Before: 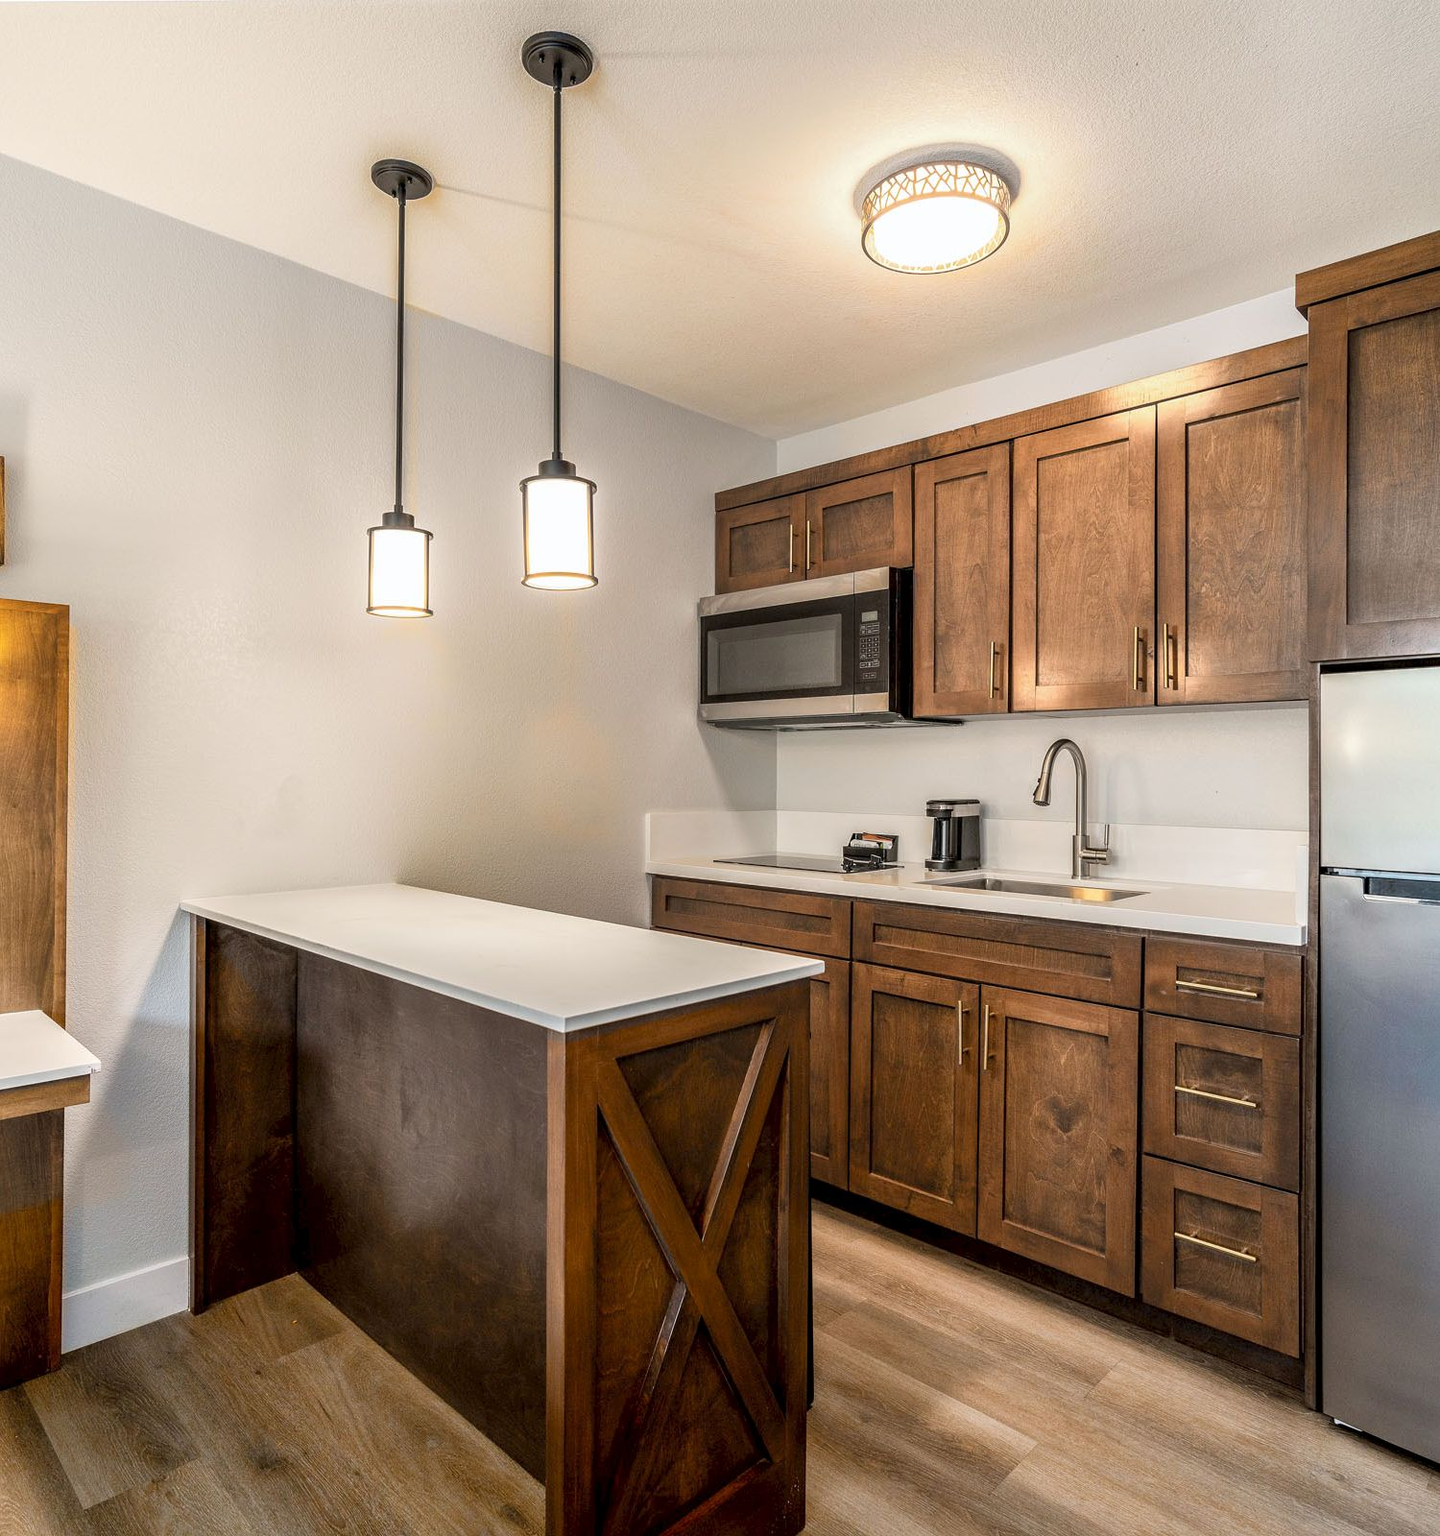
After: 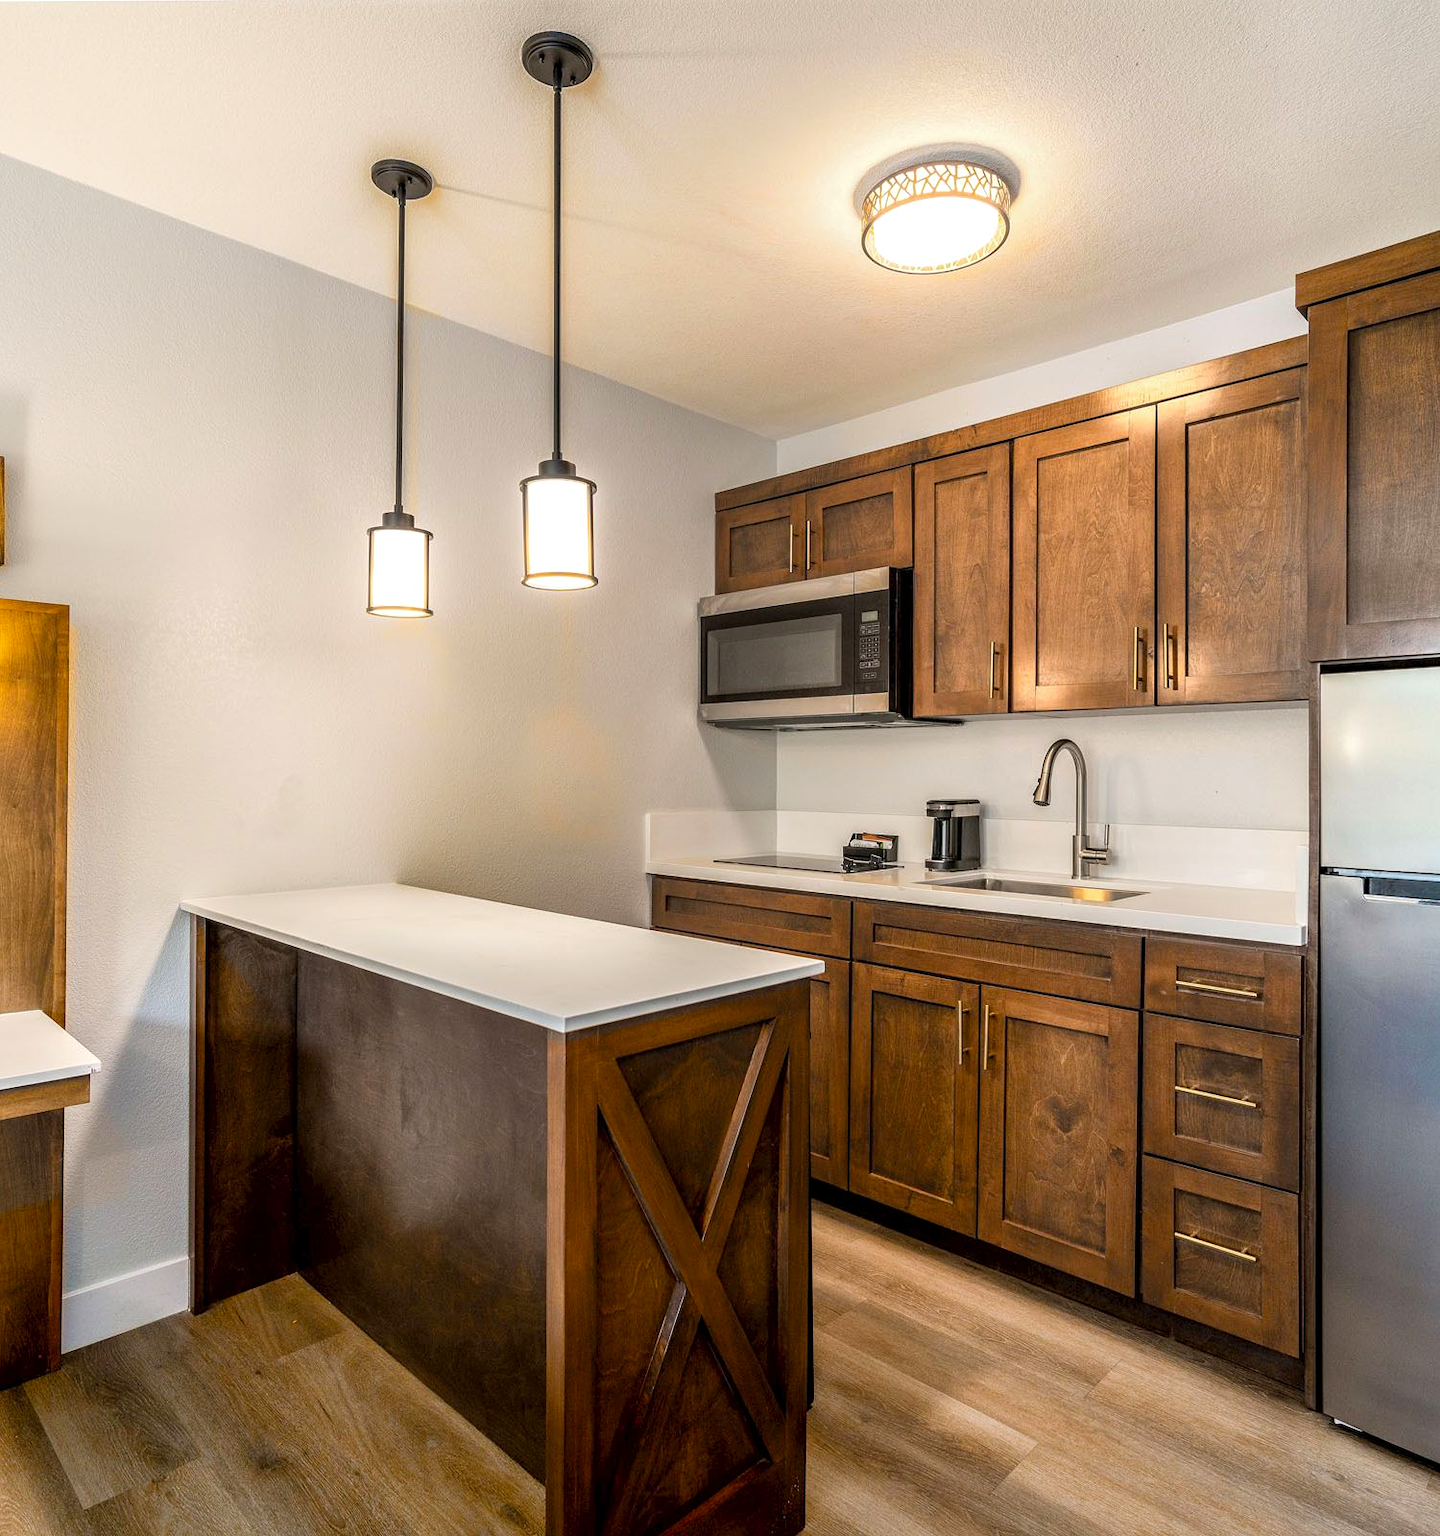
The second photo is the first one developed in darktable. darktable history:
color balance rgb: perceptual saturation grading › global saturation 19.901%, global vibrance 5.237%, contrast 2.67%
